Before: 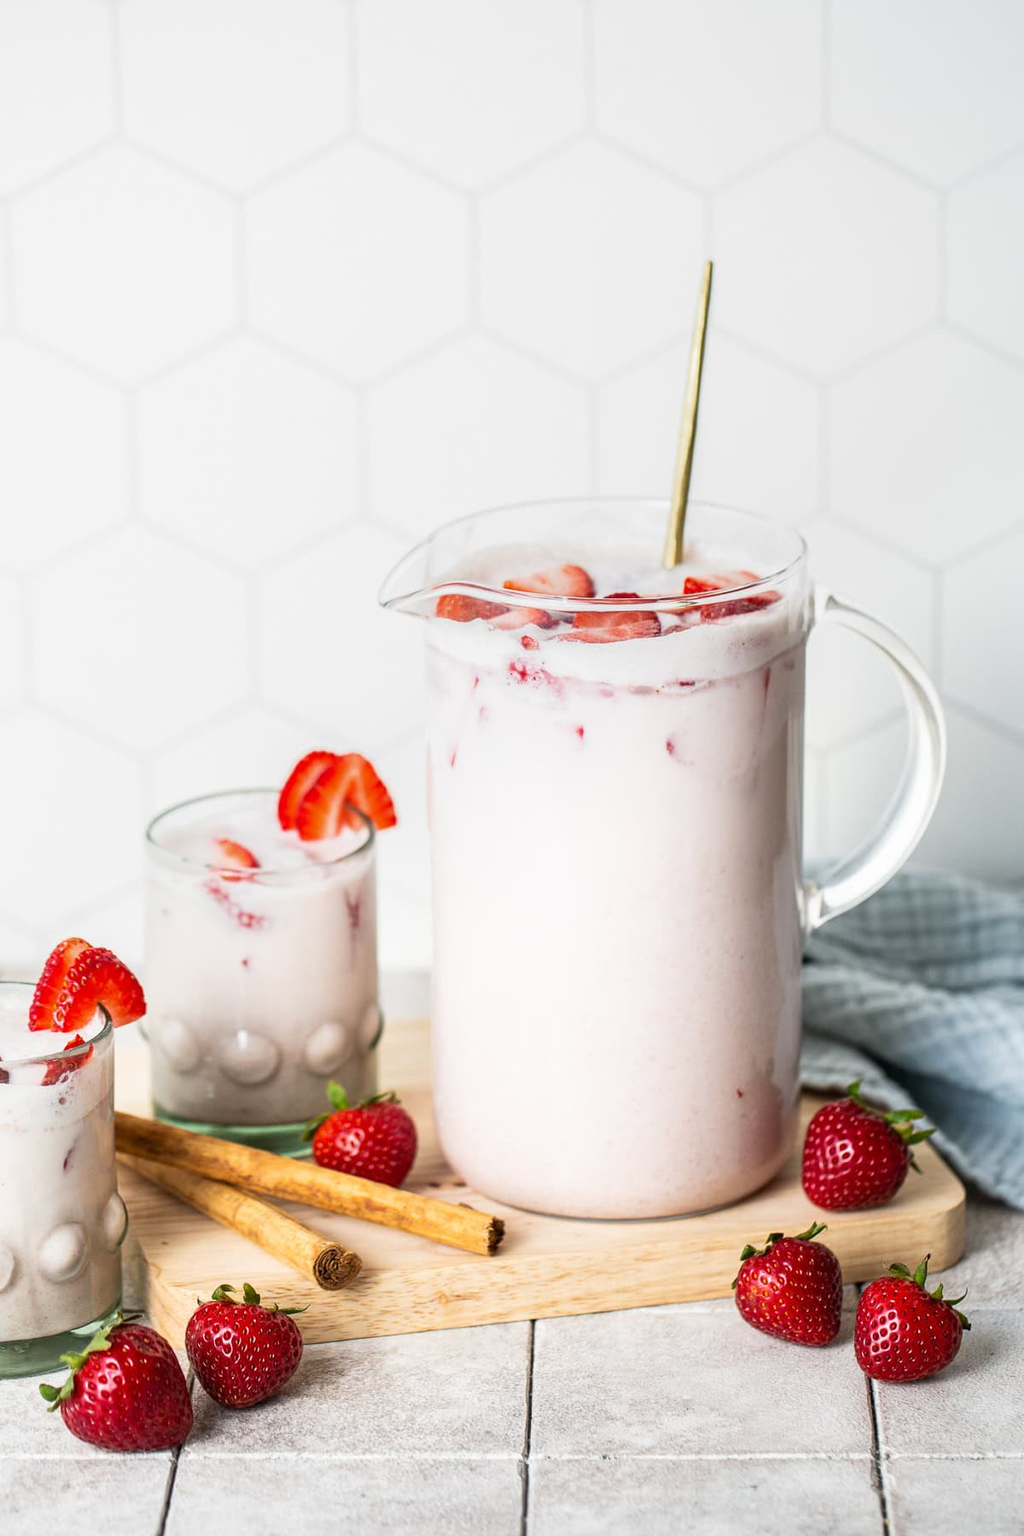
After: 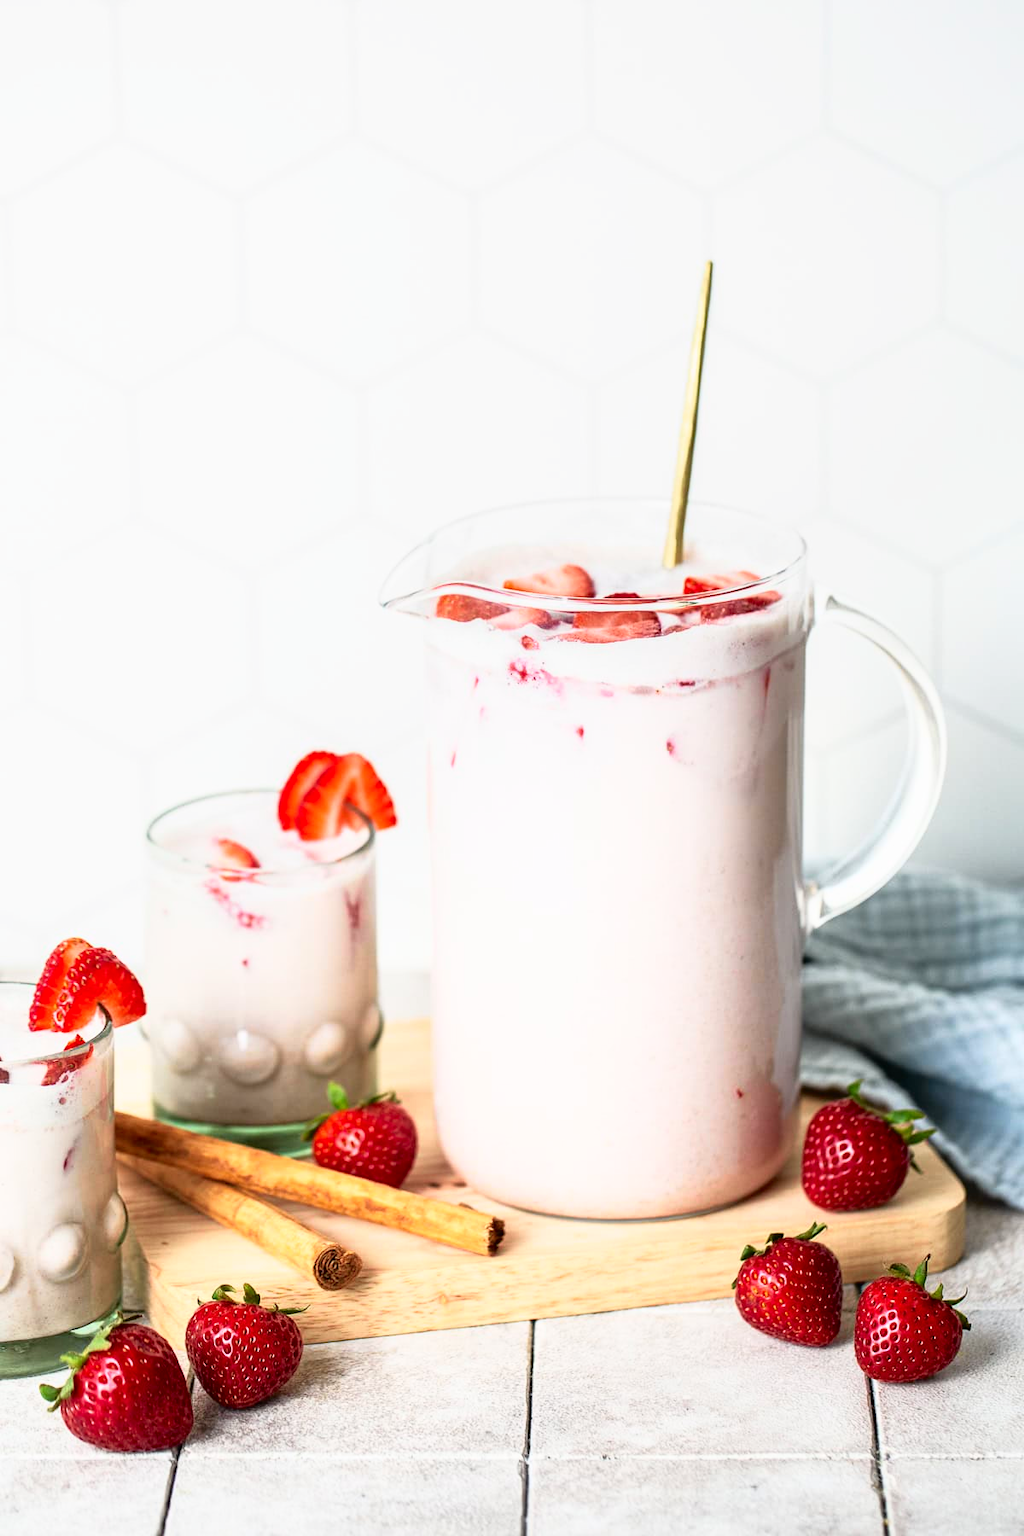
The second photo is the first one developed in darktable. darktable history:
tone curve: curves: ch0 [(0, 0.01) (0.037, 0.032) (0.131, 0.108) (0.275, 0.286) (0.483, 0.517) (0.61, 0.661) (0.697, 0.768) (0.797, 0.876) (0.888, 0.952) (0.997, 0.995)]; ch1 [(0, 0) (0.312, 0.262) (0.425, 0.402) (0.5, 0.5) (0.527, 0.532) (0.556, 0.585) (0.683, 0.706) (0.746, 0.77) (1, 1)]; ch2 [(0, 0) (0.223, 0.185) (0.333, 0.284) (0.432, 0.4) (0.502, 0.502) (0.525, 0.527) (0.545, 0.564) (0.587, 0.613) (0.636, 0.654) (0.711, 0.729) (0.845, 0.855) (0.998, 0.977)], color space Lab, independent channels, preserve colors none
